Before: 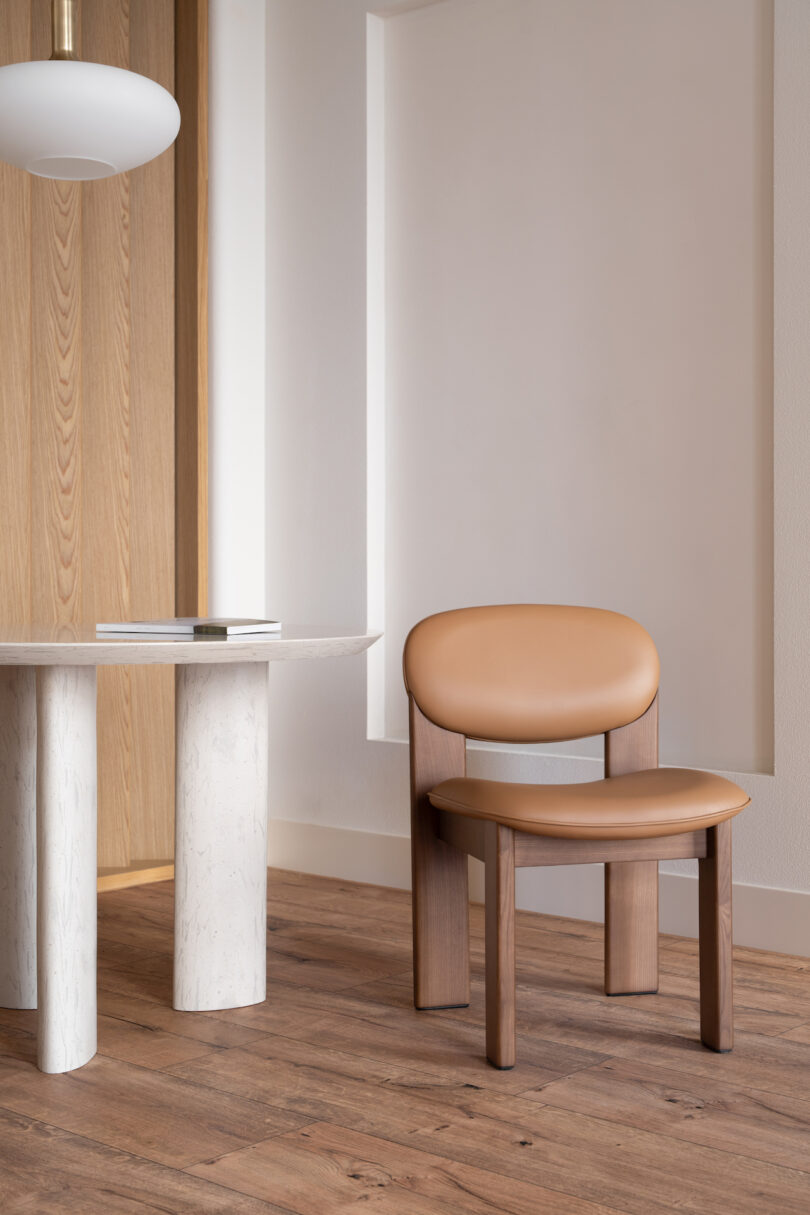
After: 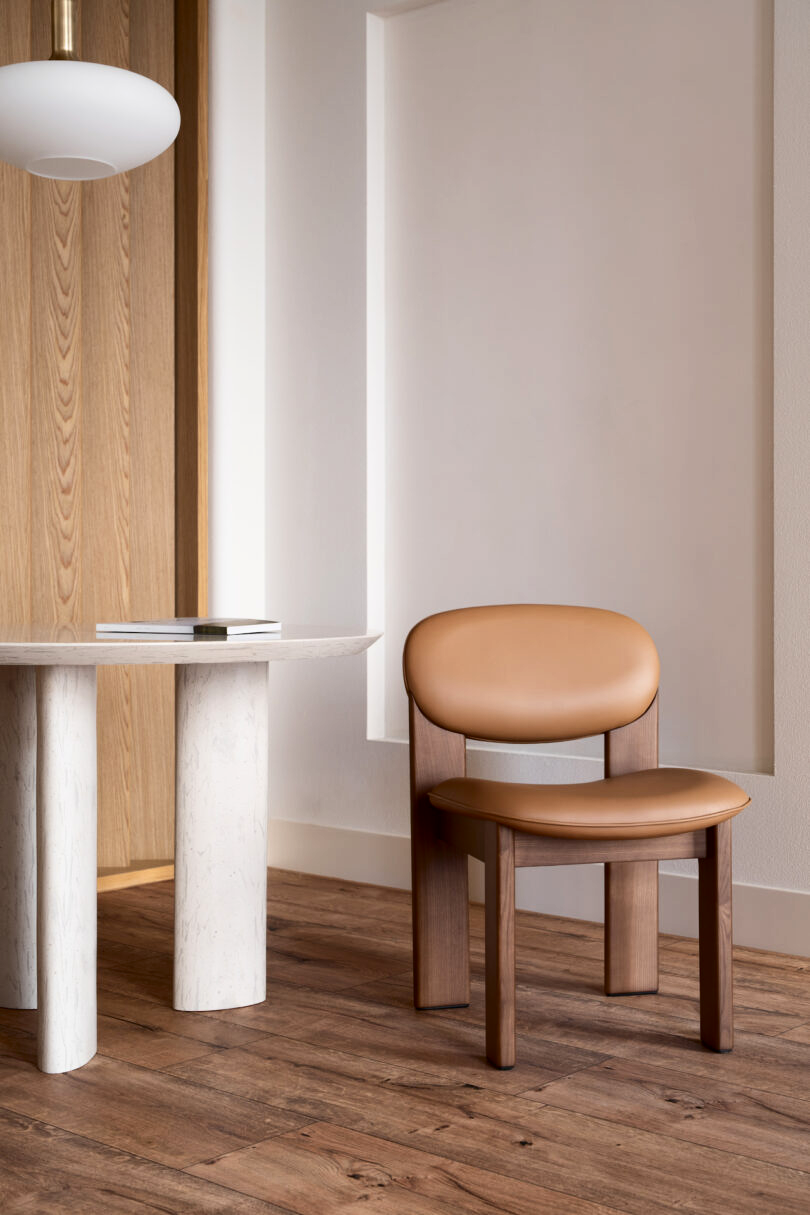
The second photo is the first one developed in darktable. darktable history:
contrast brightness saturation: contrast 0.203, brightness -0.101, saturation 0.097
